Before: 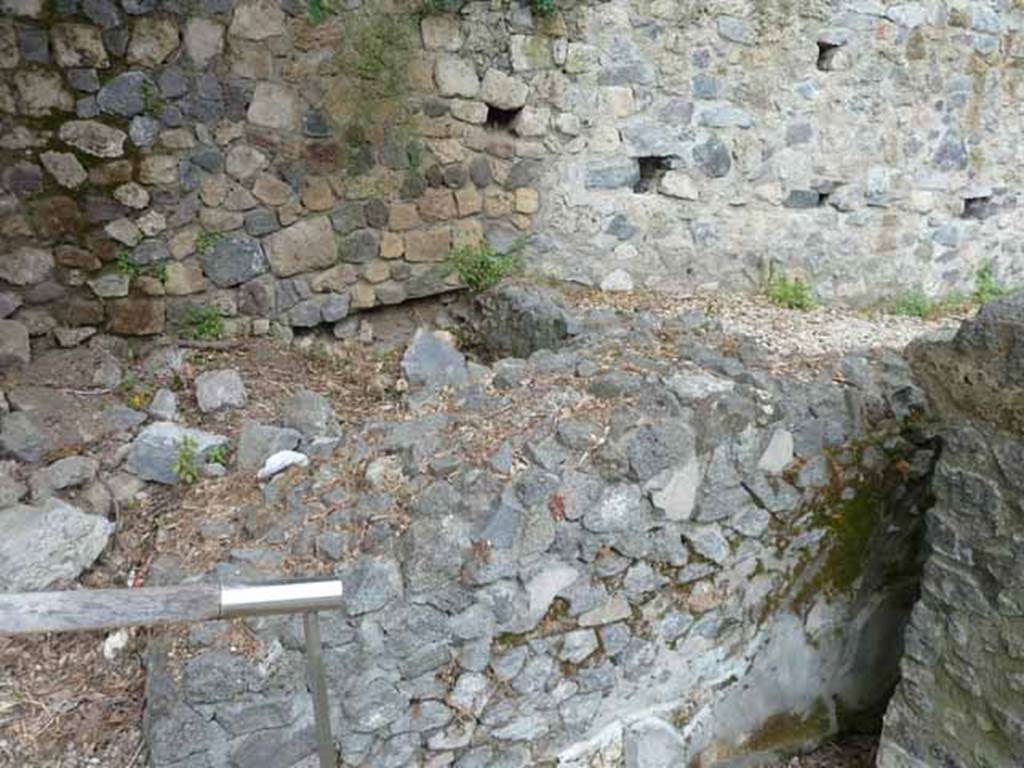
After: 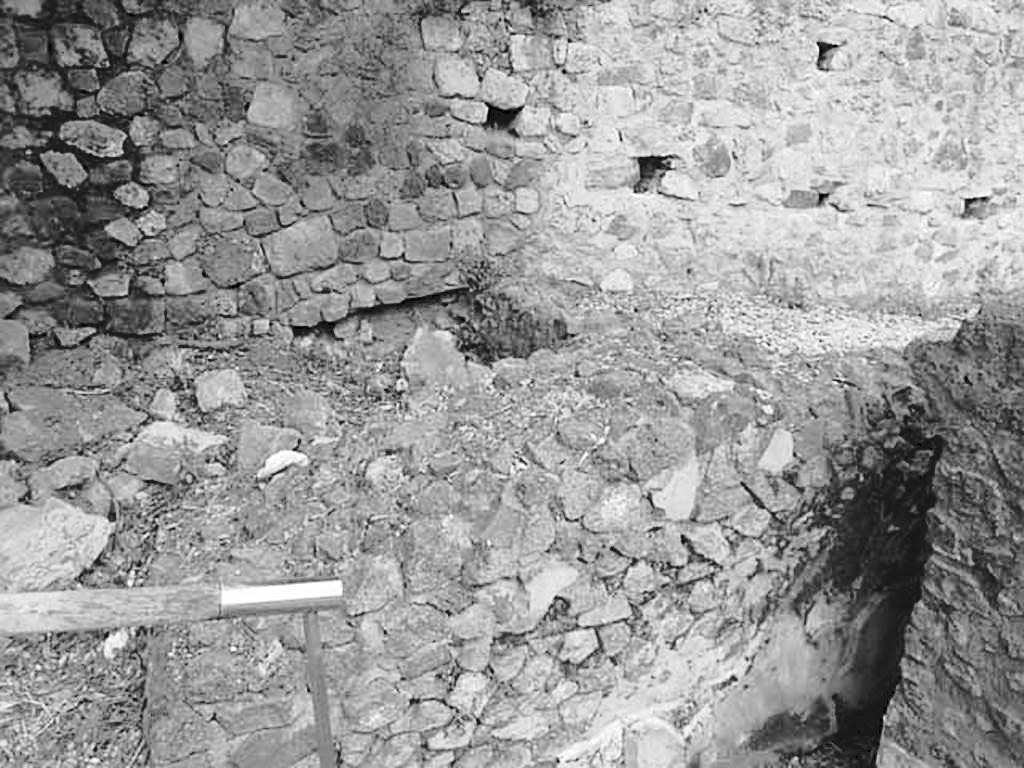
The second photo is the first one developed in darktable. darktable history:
monochrome: on, module defaults
tone curve: curves: ch0 [(0, 0) (0.003, 0.085) (0.011, 0.086) (0.025, 0.086) (0.044, 0.088) (0.069, 0.093) (0.1, 0.102) (0.136, 0.12) (0.177, 0.157) (0.224, 0.203) (0.277, 0.277) (0.335, 0.36) (0.399, 0.463) (0.468, 0.559) (0.543, 0.626) (0.623, 0.703) (0.709, 0.789) (0.801, 0.869) (0.898, 0.927) (1, 1)], preserve colors none
sharpen: on, module defaults
